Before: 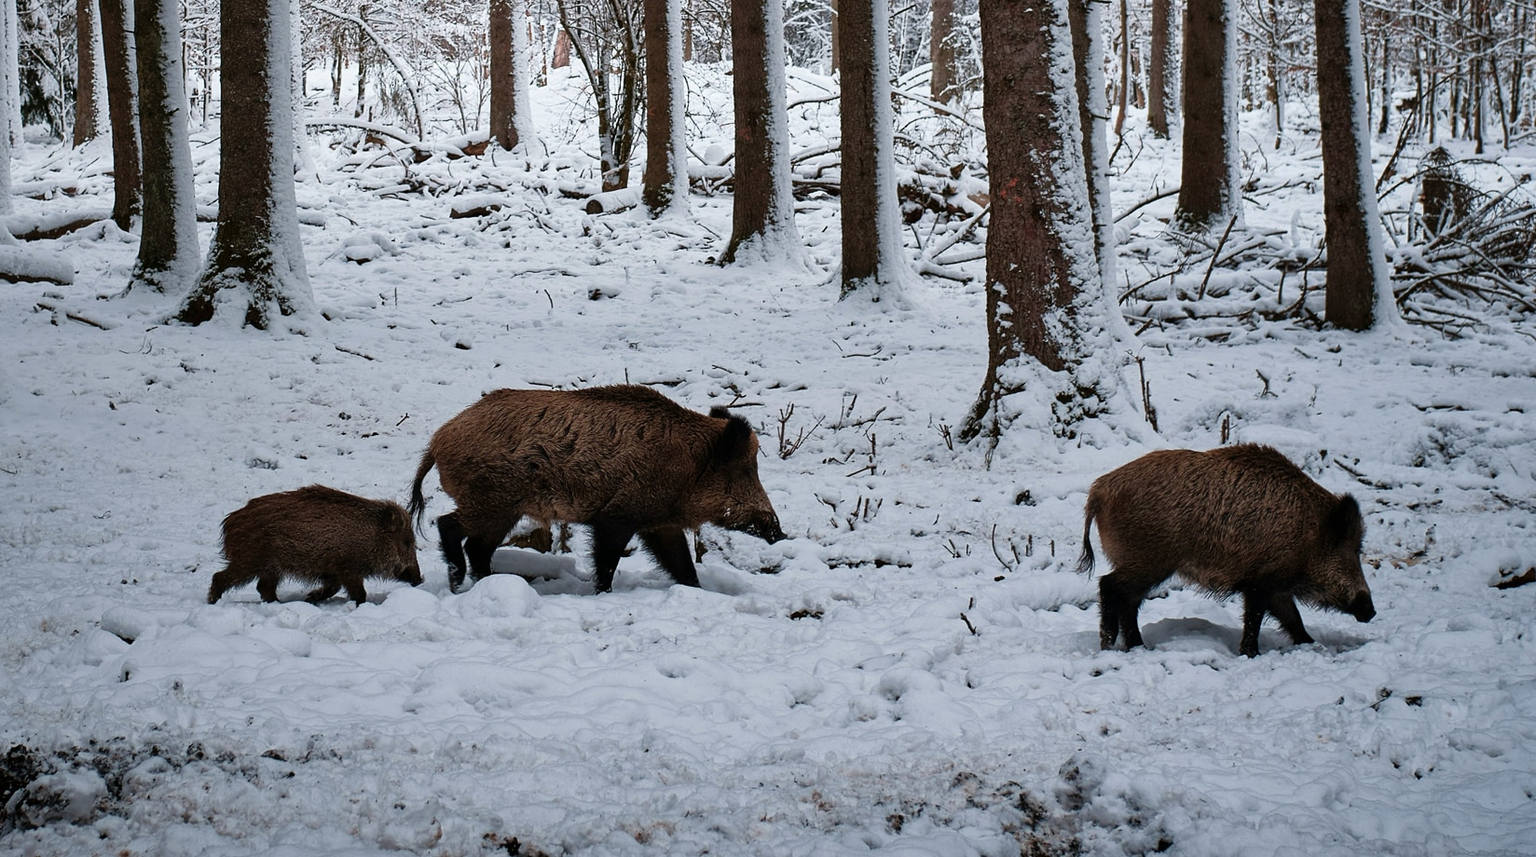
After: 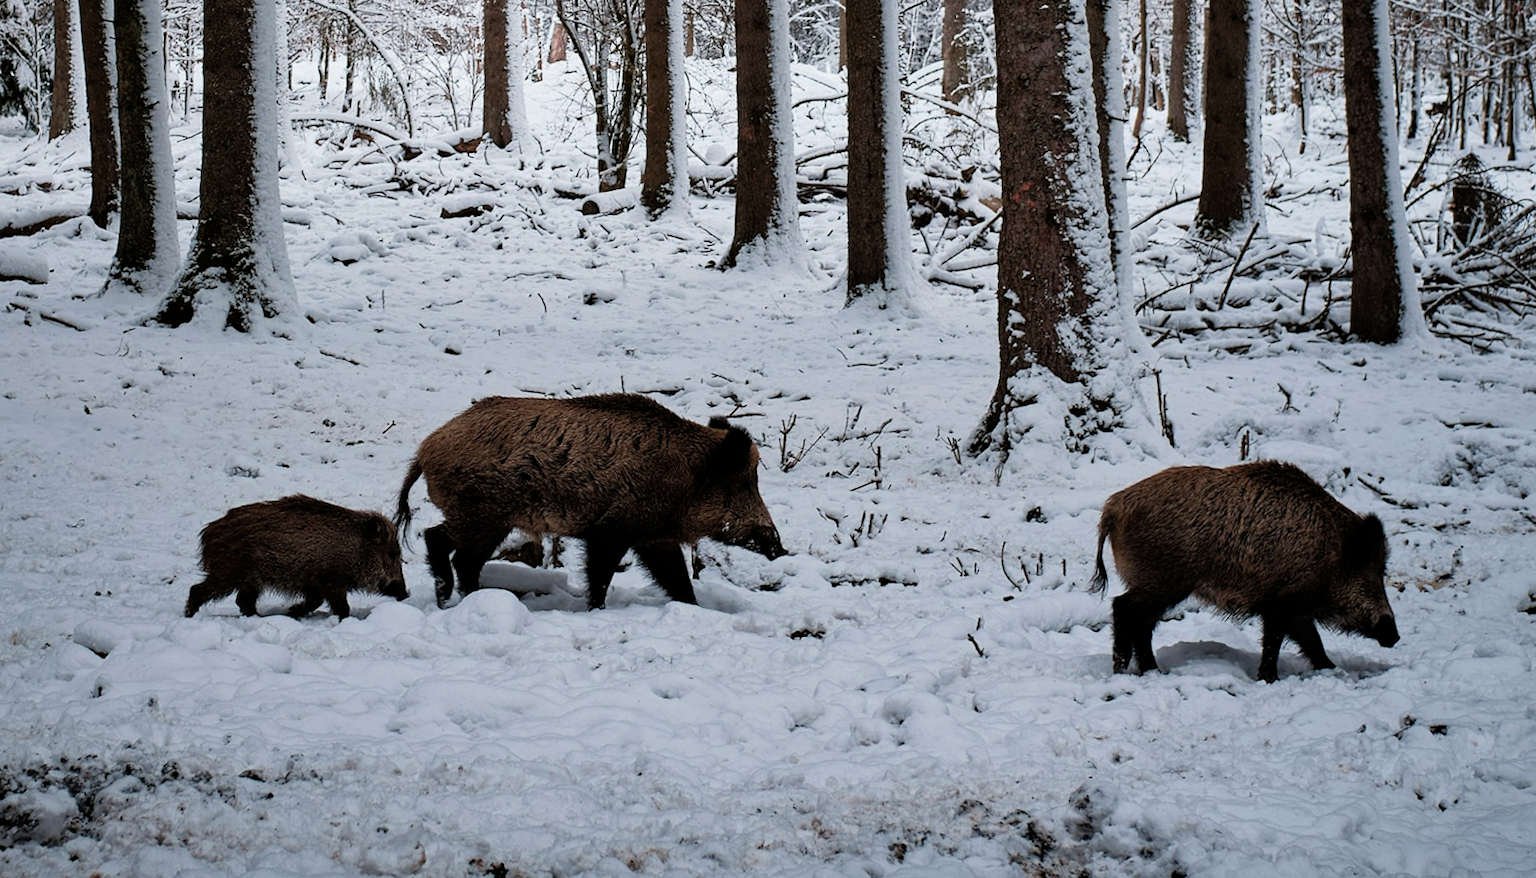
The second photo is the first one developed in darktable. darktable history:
crop and rotate: angle -1.69°
rotate and perspective: rotation -1.17°, automatic cropping off
filmic rgb: middle gray luminance 18.42%, black relative exposure -11.45 EV, white relative exposure 2.55 EV, threshold 6 EV, target black luminance 0%, hardness 8.41, latitude 99%, contrast 1.084, shadows ↔ highlights balance 0.505%, add noise in highlights 0, preserve chrominance max RGB, color science v3 (2019), use custom middle-gray values true, iterations of high-quality reconstruction 0, contrast in highlights soft, enable highlight reconstruction true
